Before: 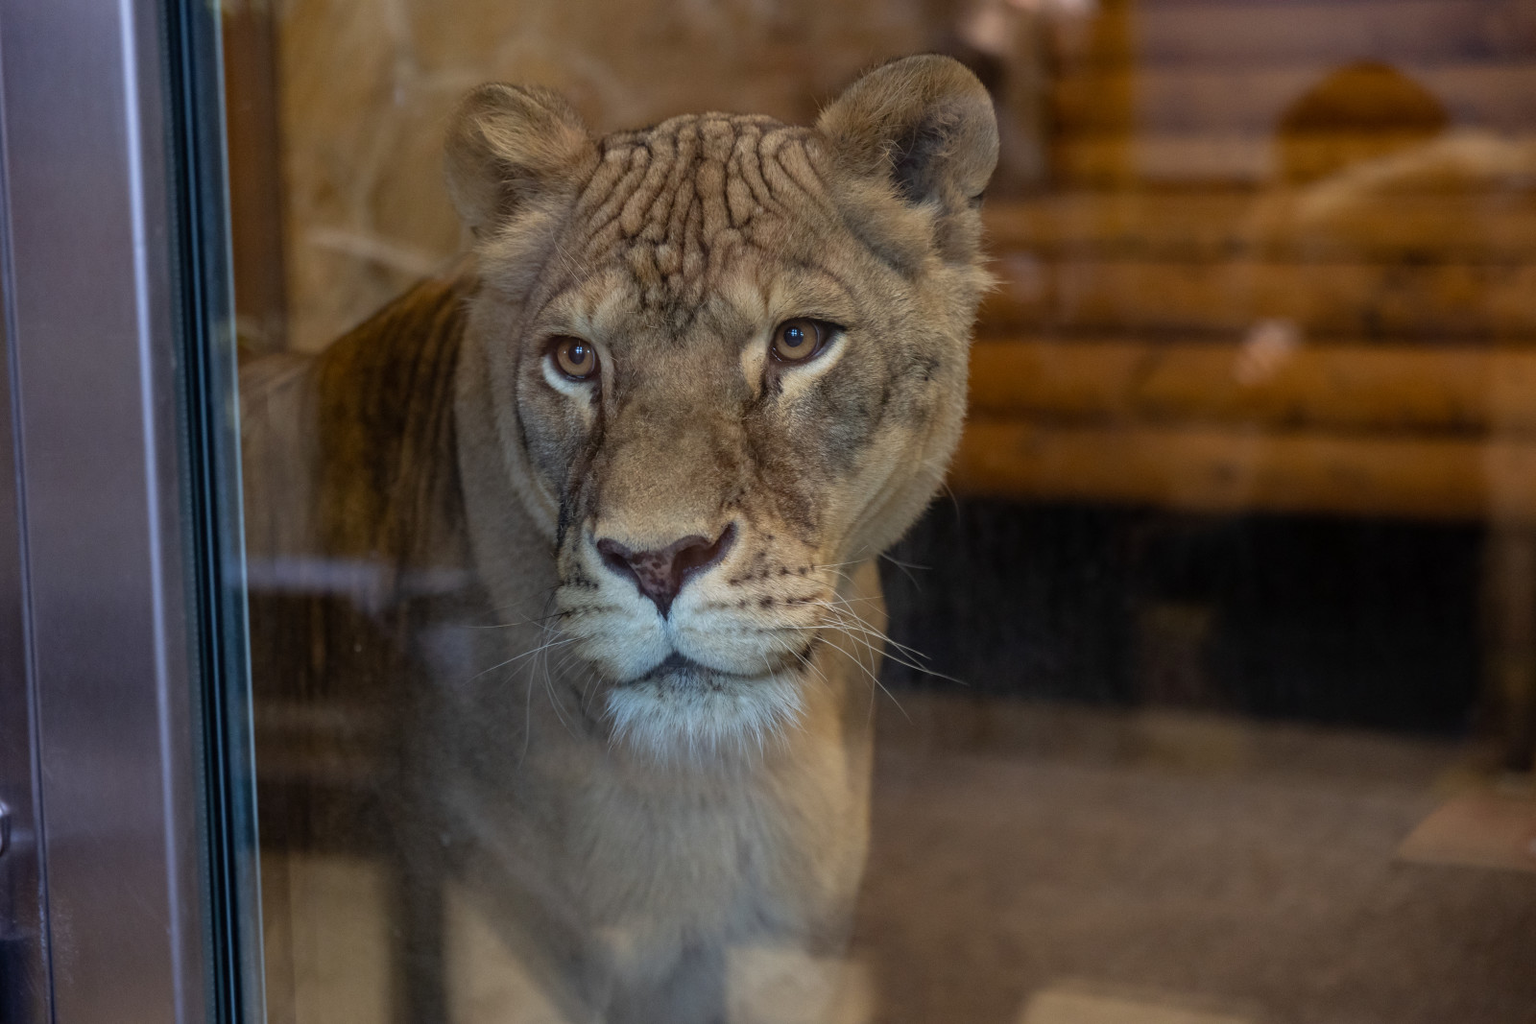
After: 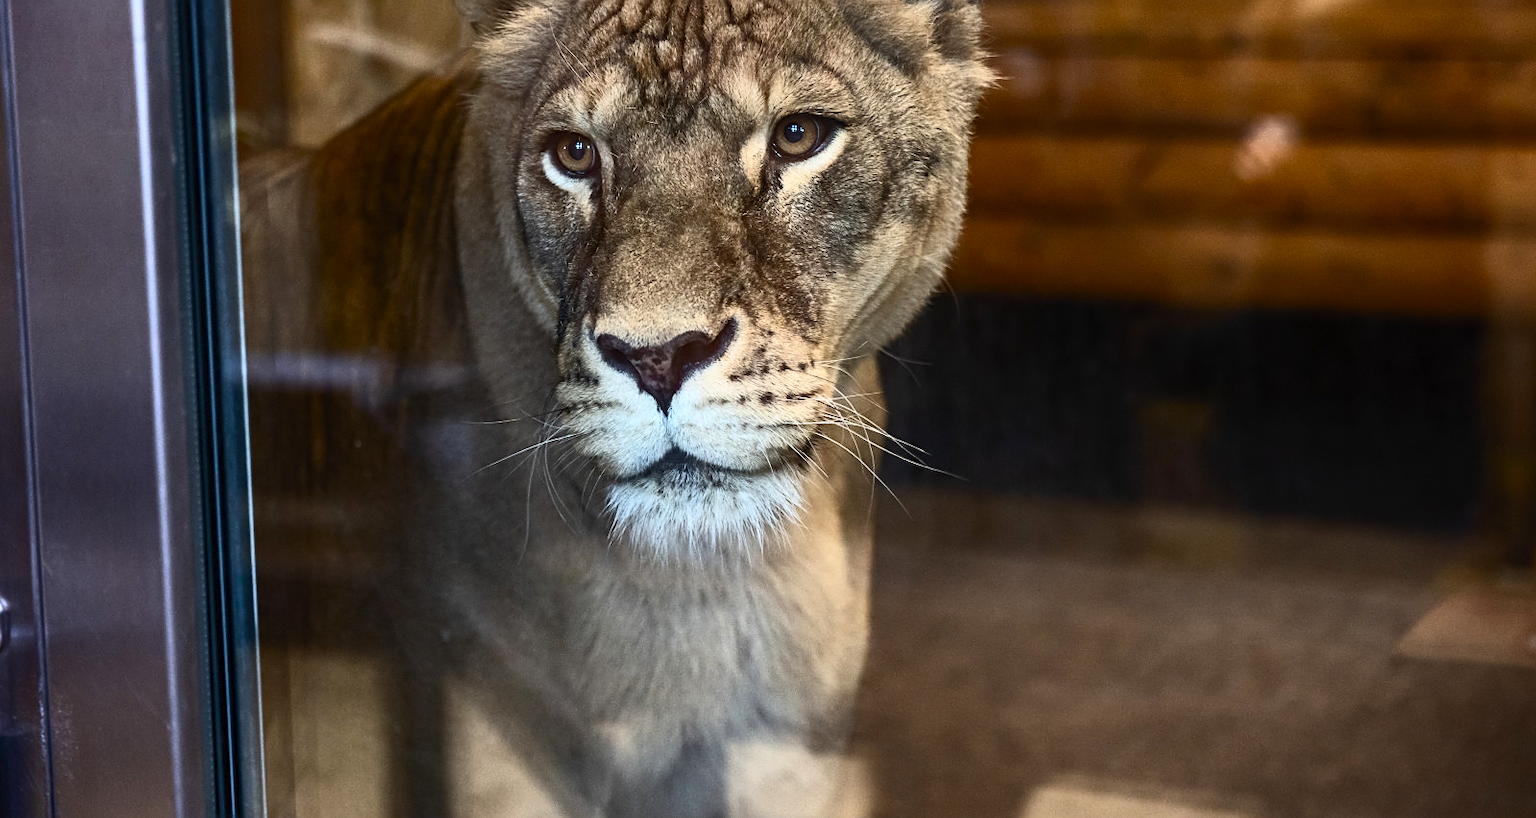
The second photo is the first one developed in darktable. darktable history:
crop and rotate: top 19.998%
contrast brightness saturation: contrast 0.62, brightness 0.34, saturation 0.14
sharpen: on, module defaults
